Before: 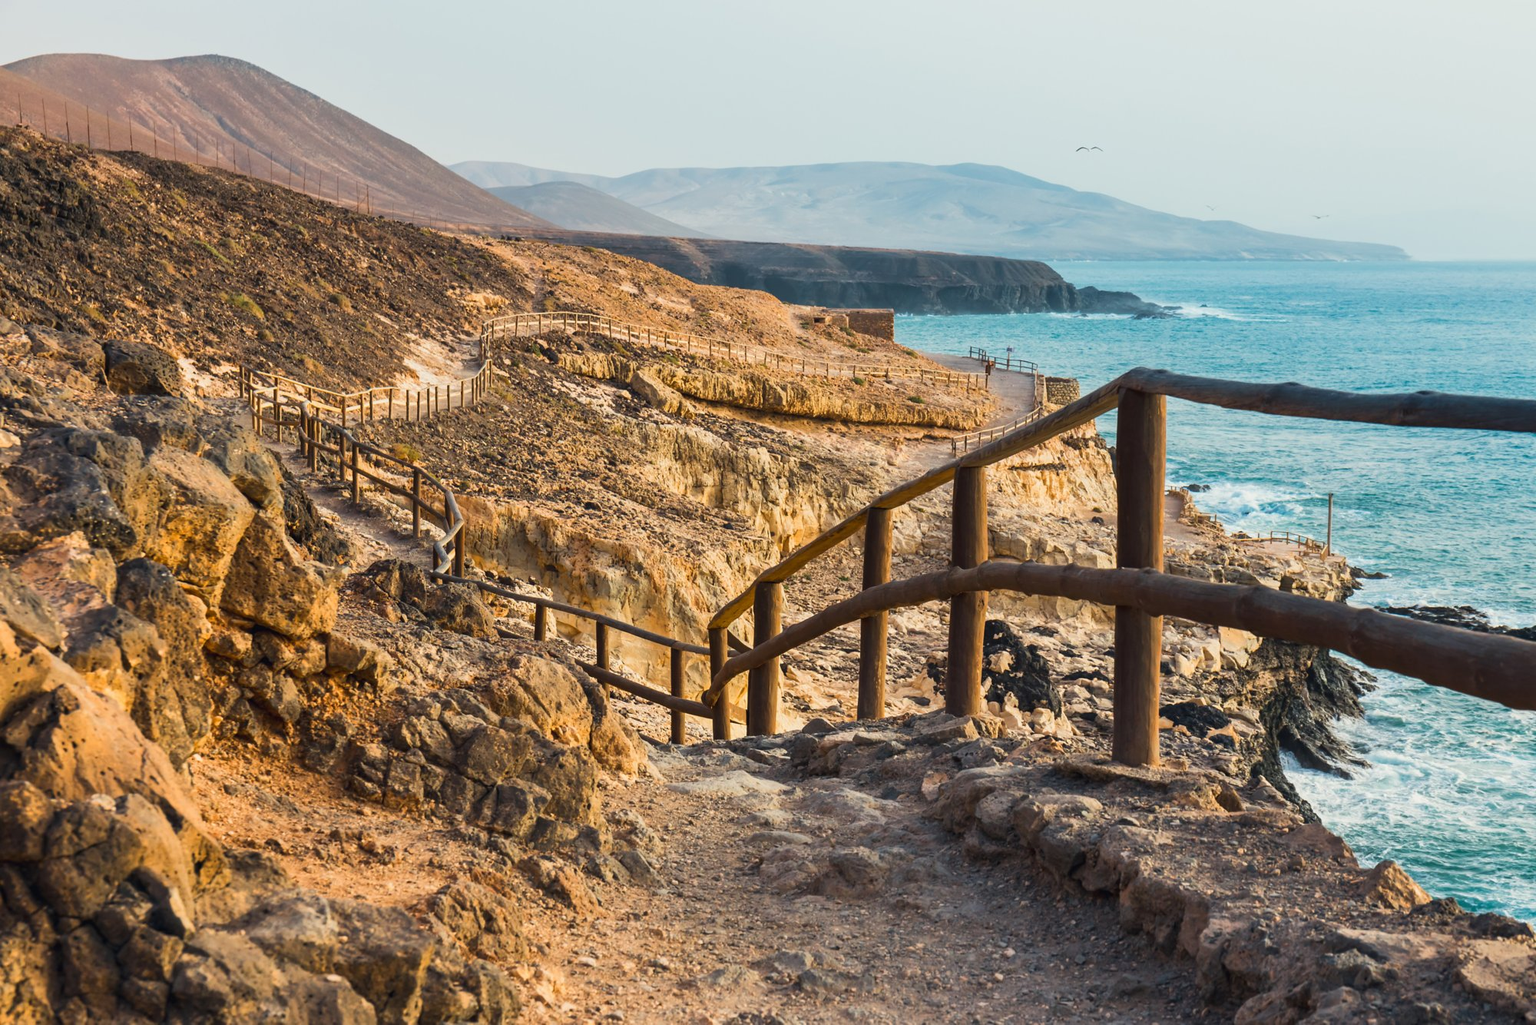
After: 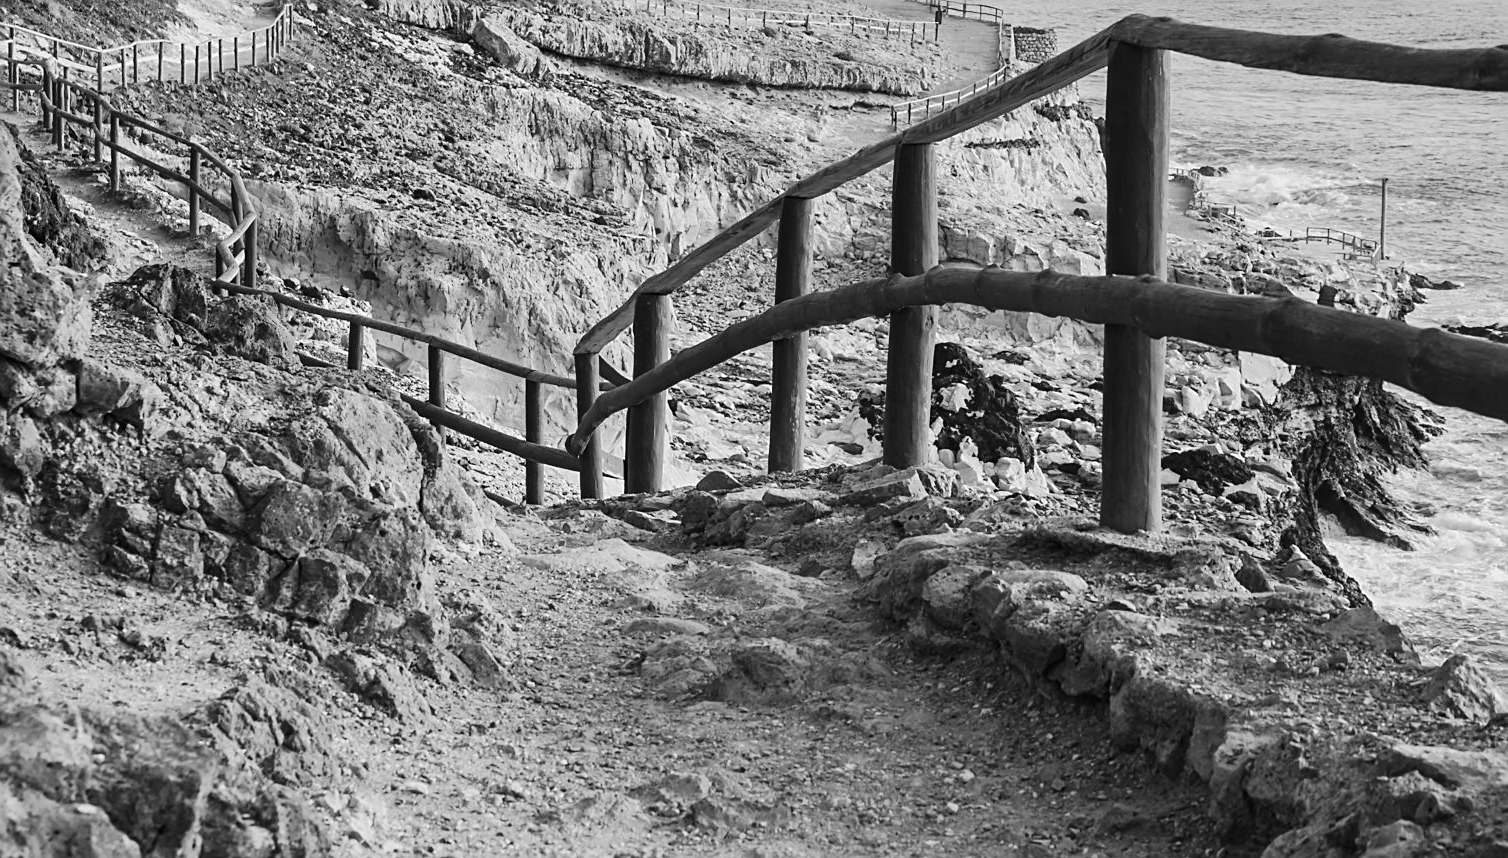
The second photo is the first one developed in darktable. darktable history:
crop and rotate: left 17.446%, top 34.823%, right 7.135%, bottom 0.796%
tone curve: curves: ch0 [(0, 0) (0.003, 0.009) (0.011, 0.013) (0.025, 0.022) (0.044, 0.039) (0.069, 0.055) (0.1, 0.077) (0.136, 0.113) (0.177, 0.158) (0.224, 0.213) (0.277, 0.289) (0.335, 0.367) (0.399, 0.451) (0.468, 0.532) (0.543, 0.615) (0.623, 0.696) (0.709, 0.755) (0.801, 0.818) (0.898, 0.893) (1, 1)], color space Lab, linked channels, preserve colors none
color calibration: output gray [0.714, 0.278, 0, 0], illuminant as shot in camera, x 0.358, y 0.373, temperature 4628.91 K
sharpen: on, module defaults
